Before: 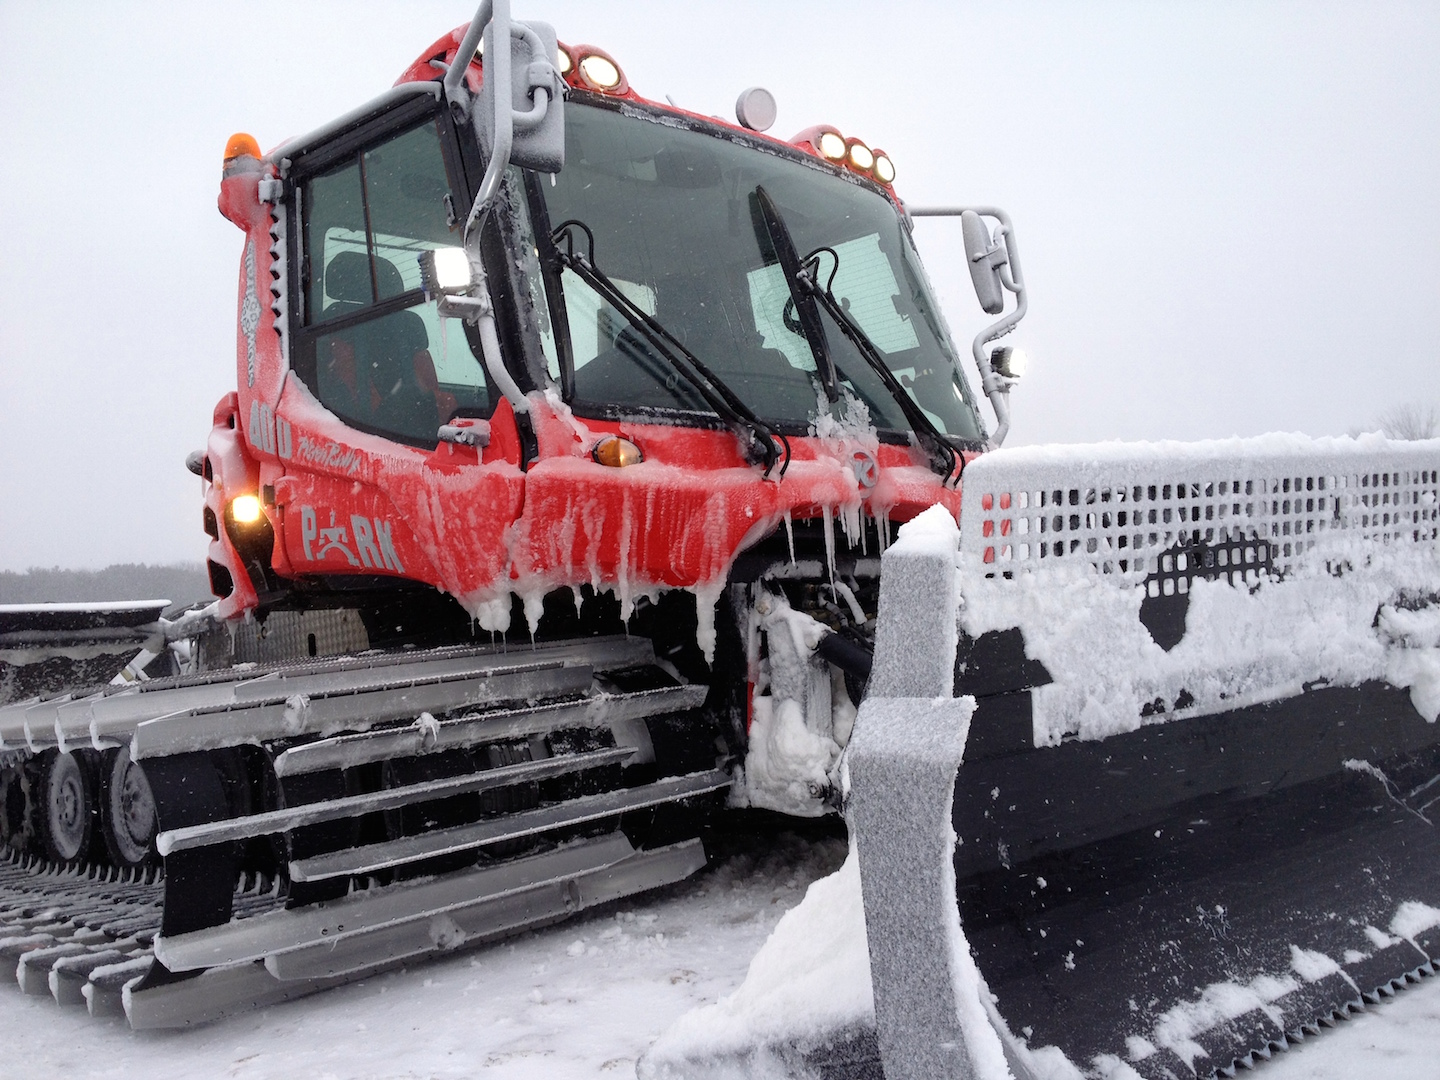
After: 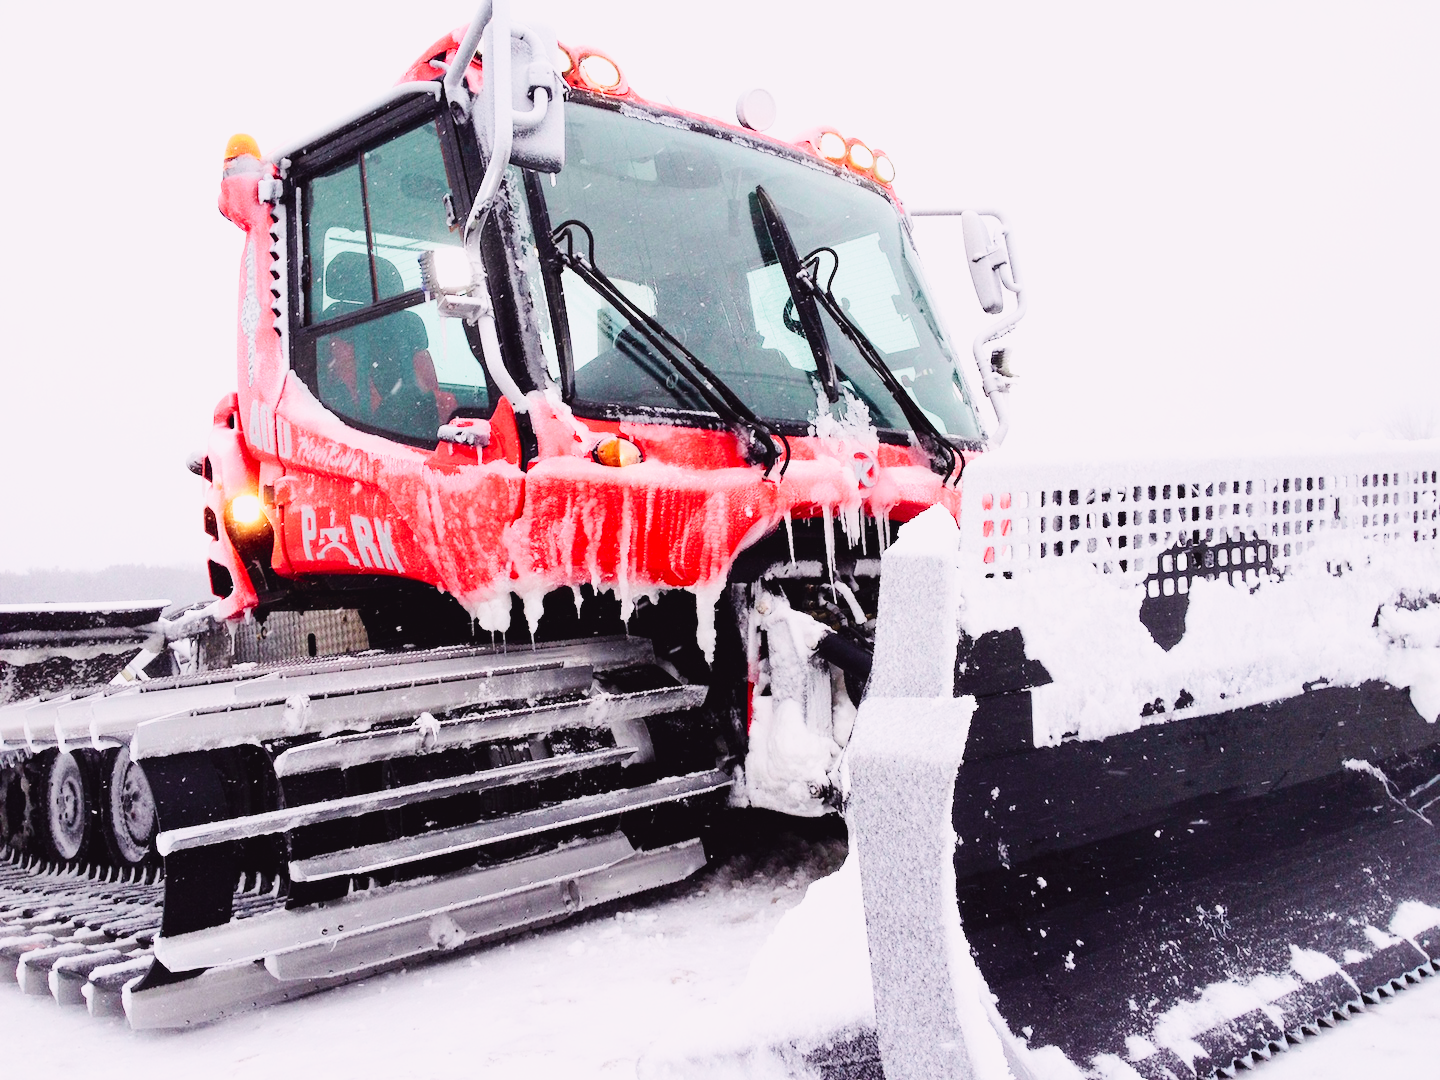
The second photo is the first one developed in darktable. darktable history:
base curve: curves: ch0 [(0, 0.003) (0.001, 0.002) (0.006, 0.004) (0.02, 0.022) (0.048, 0.086) (0.094, 0.234) (0.162, 0.431) (0.258, 0.629) (0.385, 0.8) (0.548, 0.918) (0.751, 0.988) (1, 1)], preserve colors none
tone curve: curves: ch0 [(0, 0.025) (0.15, 0.143) (0.452, 0.486) (0.751, 0.788) (1, 0.961)]; ch1 [(0, 0) (0.43, 0.408) (0.476, 0.469) (0.497, 0.507) (0.546, 0.571) (0.566, 0.607) (0.62, 0.657) (1, 1)]; ch2 [(0, 0) (0.386, 0.397) (0.505, 0.498) (0.547, 0.546) (0.579, 0.58) (1, 1)], color space Lab, independent channels, preserve colors none
